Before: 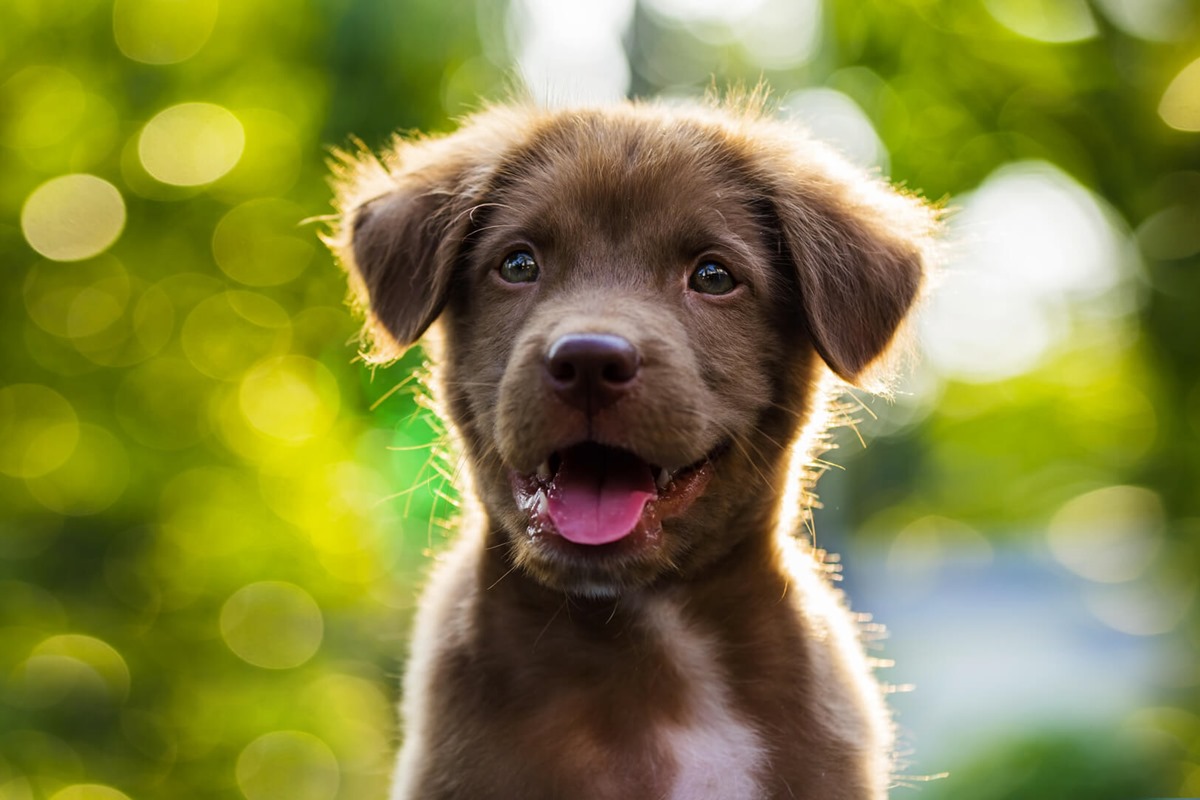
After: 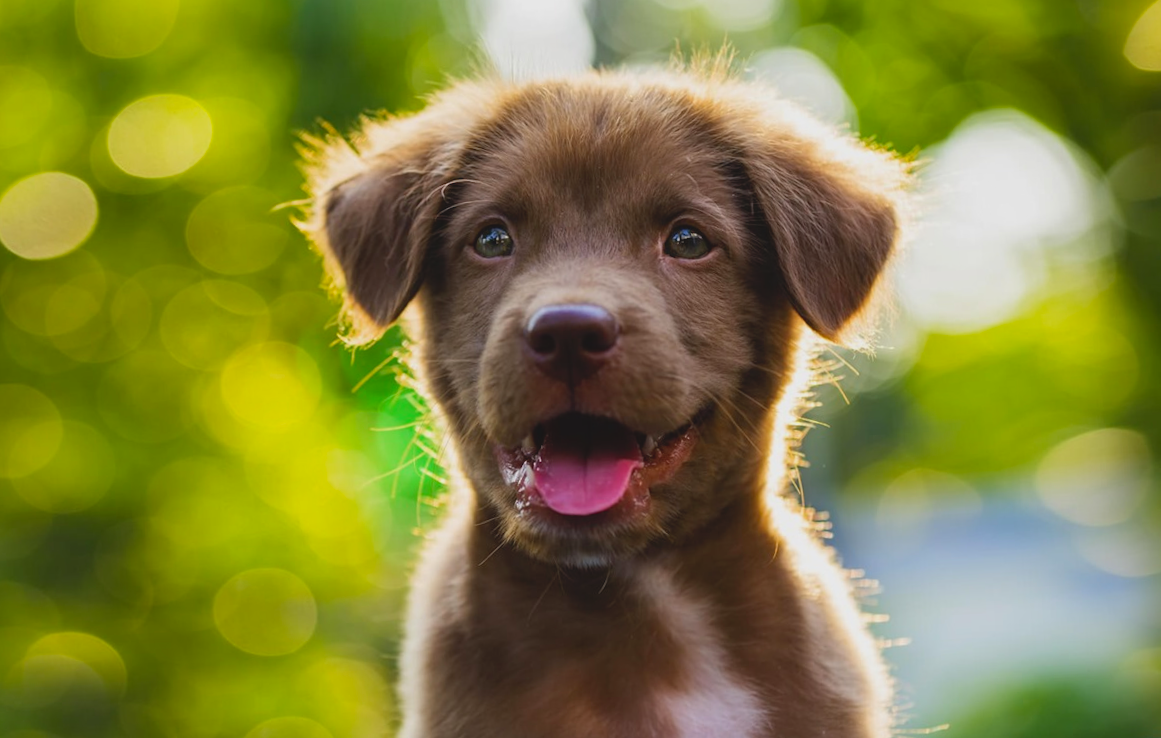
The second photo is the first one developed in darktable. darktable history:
lowpass: radius 0.1, contrast 0.85, saturation 1.1, unbound 0
crop: top 0.05%, bottom 0.098%
rotate and perspective: rotation -3°, crop left 0.031, crop right 0.968, crop top 0.07, crop bottom 0.93
